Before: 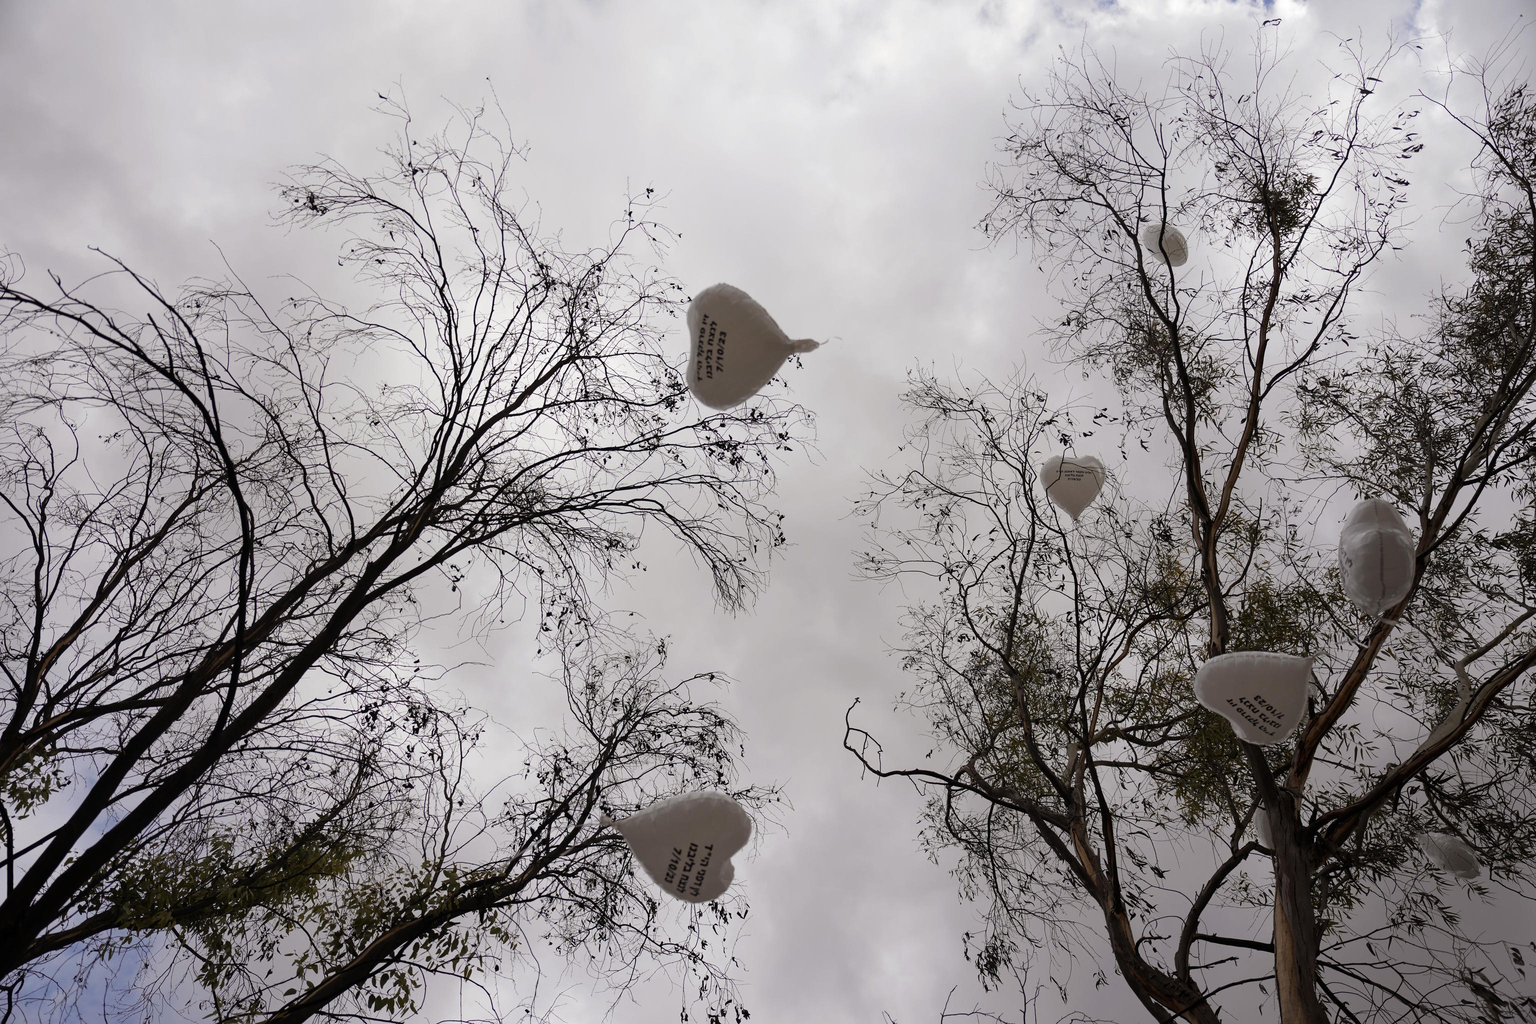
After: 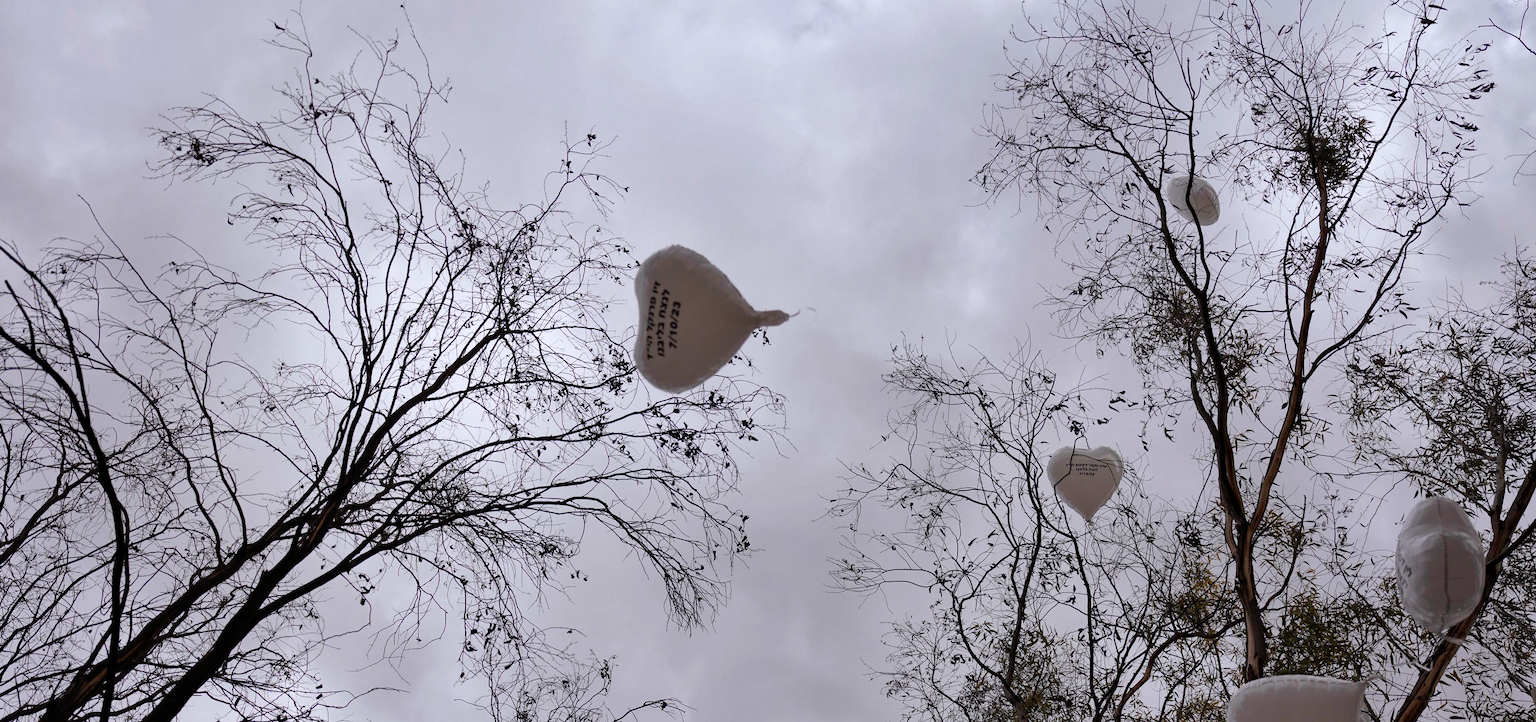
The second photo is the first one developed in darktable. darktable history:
color calibration: illuminant as shot in camera, x 0.358, y 0.373, temperature 4628.91 K
crop and rotate: left 9.345%, top 7.22%, right 4.982%, bottom 32.331%
shadows and highlights: low approximation 0.01, soften with gaussian
